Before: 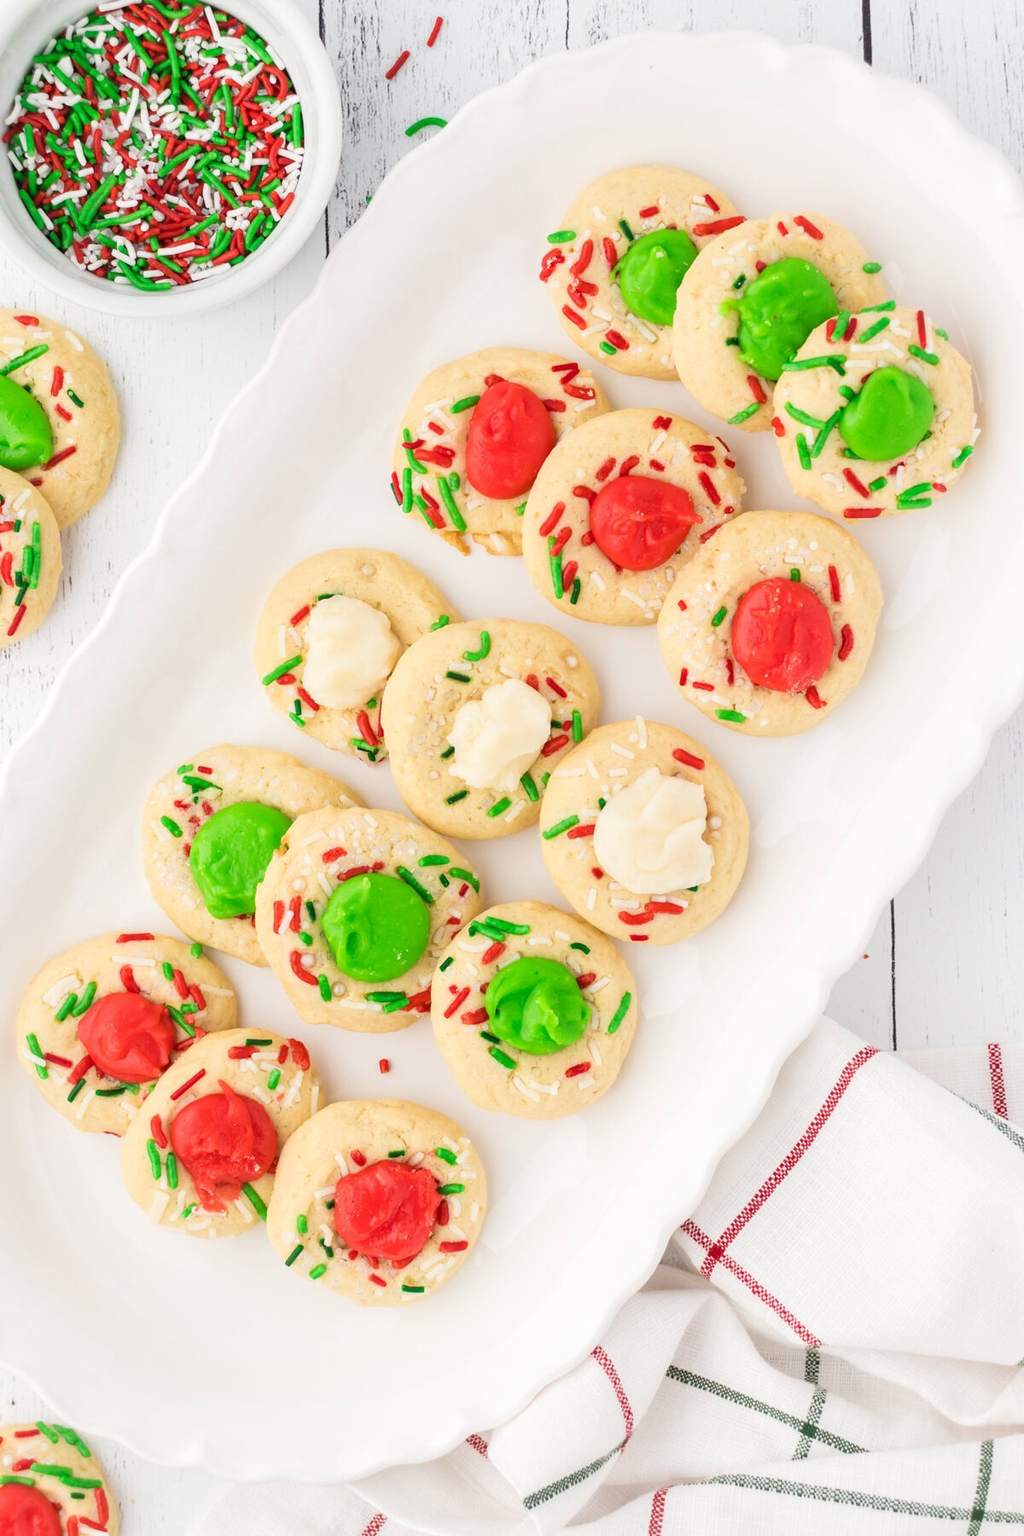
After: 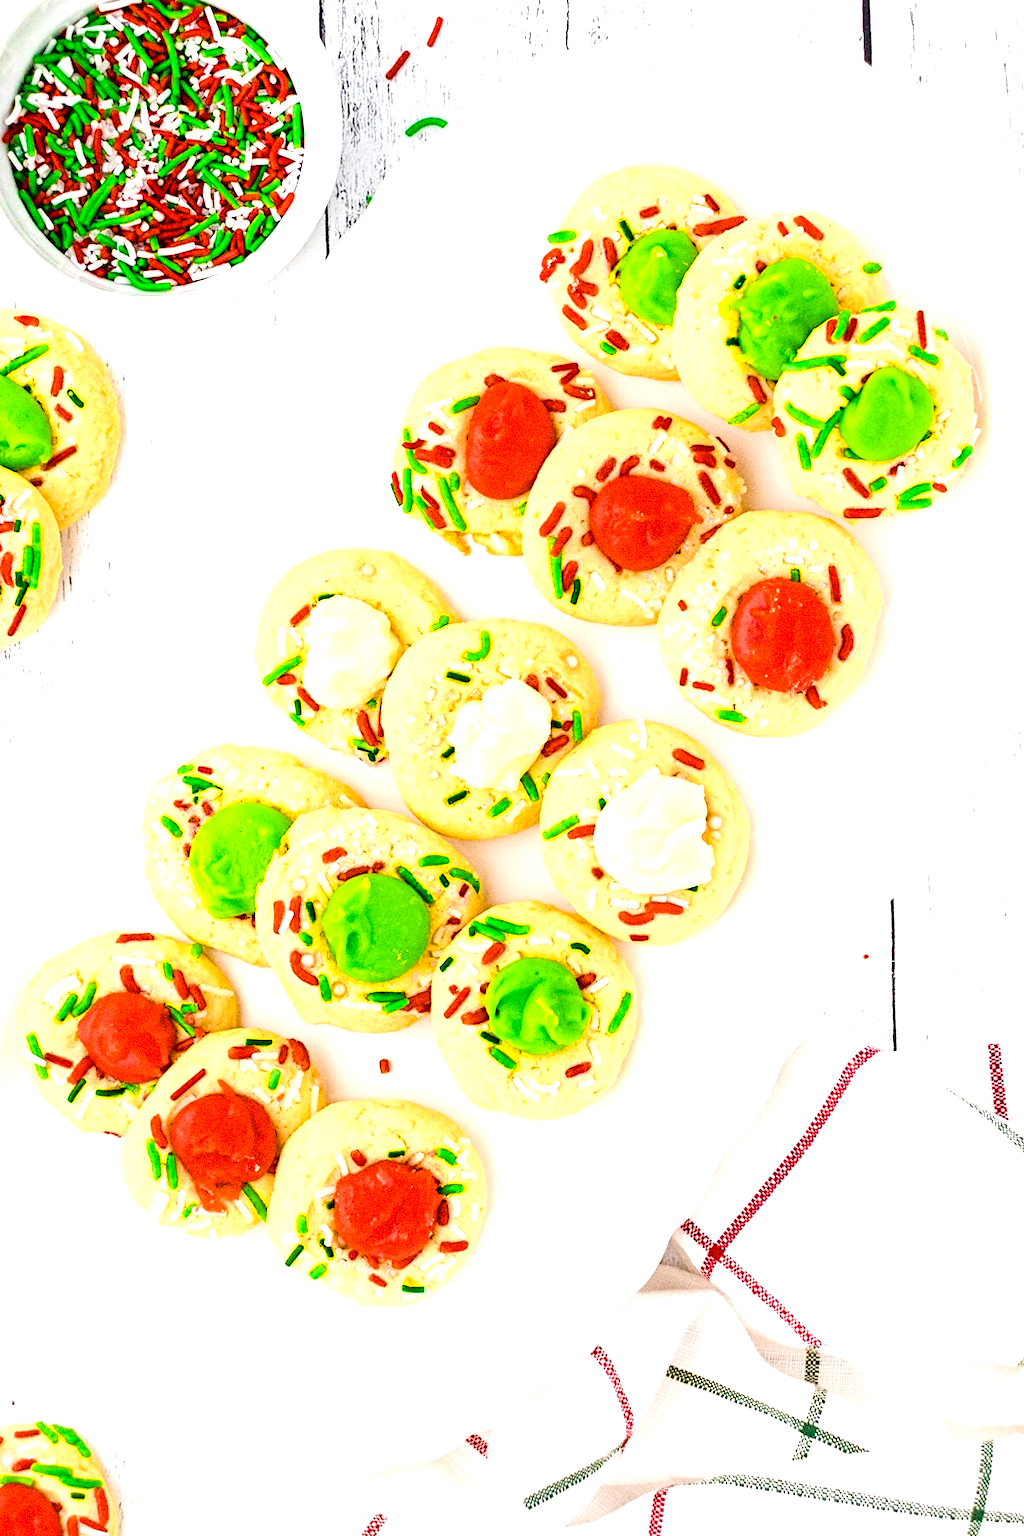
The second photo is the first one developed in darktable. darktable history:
contrast equalizer: y [[0.439, 0.44, 0.442, 0.457, 0.493, 0.498], [0.5 ×6], [0.5 ×6], [0 ×6], [0 ×6]], mix 0.59
diffuse or sharpen "sharpen demosaicing: AA filter": edge sensitivity 1, 1st order anisotropy 100%, 2nd order anisotropy 100%, 3rd order anisotropy 100%, 4th order anisotropy 100%, 1st order speed -25%, 2nd order speed -25%, 3rd order speed -25%, 4th order speed -25%
diffuse or sharpen "diffusion": radius span 77, 1st order speed 50%, 2nd order speed 50%, 3rd order speed 50%, 4th order speed 50% | blend: blend mode normal, opacity 25%; mask: uniform (no mask)
grain "silver grain": coarseness 0.09 ISO, strength 40%
color equalizer "oranges": saturation › yellow 1.16, hue › yellow -16.58, brightness › yellow 1.15, node placement -13°
color equalizer "blues": saturation › blue 1.15, hue › blue -12.68, brightness › blue 0.872, node placement 6°
color balance rgb: global offset › luminance -0.37%, perceptual saturation grading › highlights -17.77%, perceptual saturation grading › mid-tones 33.1%, perceptual saturation grading › shadows 50.52%, perceptual brilliance grading › highlights 20%, perceptual brilliance grading › mid-tones 20%, perceptual brilliance grading › shadows -20%, global vibrance 50%
